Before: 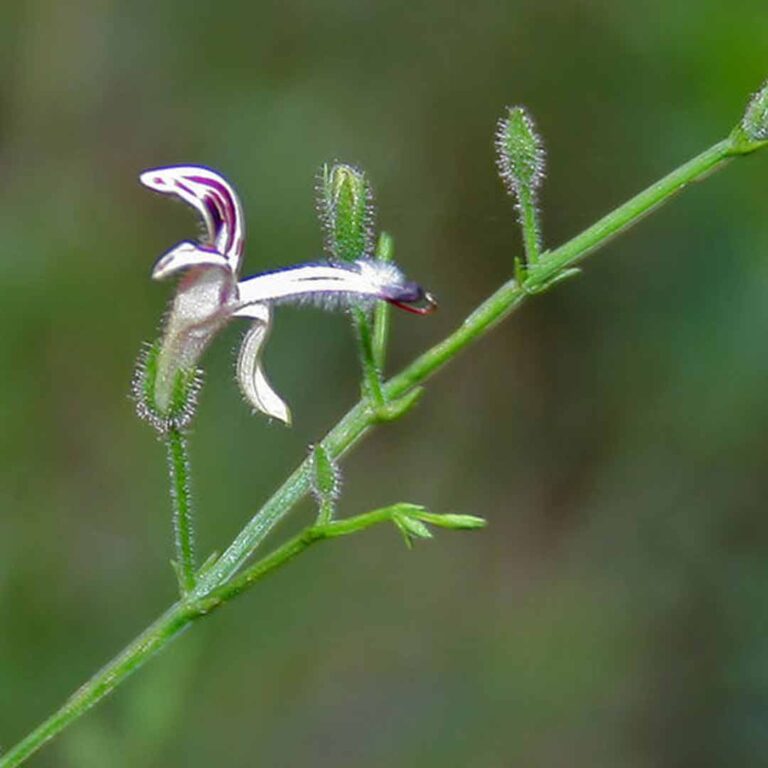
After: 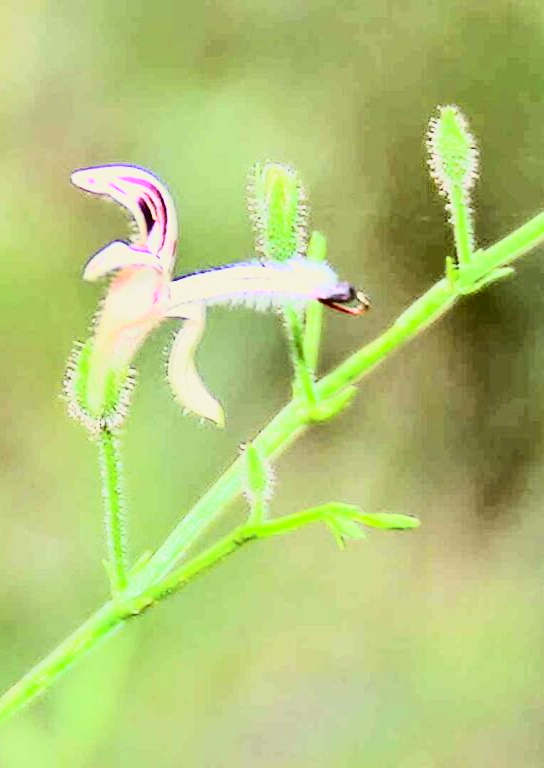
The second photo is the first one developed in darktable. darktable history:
color correction: highlights a* -1.29, highlights b* 10.25, shadows a* 0.275, shadows b* 19.35
crop and rotate: left 8.948%, right 20.183%
tone curve: curves: ch0 [(0, 0.026) (0.155, 0.133) (0.272, 0.34) (0.434, 0.625) (0.676, 0.871) (0.994, 0.955)], color space Lab, independent channels, preserve colors none
base curve: curves: ch0 [(0, 0) (0.007, 0.004) (0.027, 0.03) (0.046, 0.07) (0.207, 0.54) (0.442, 0.872) (0.673, 0.972) (1, 1)]
